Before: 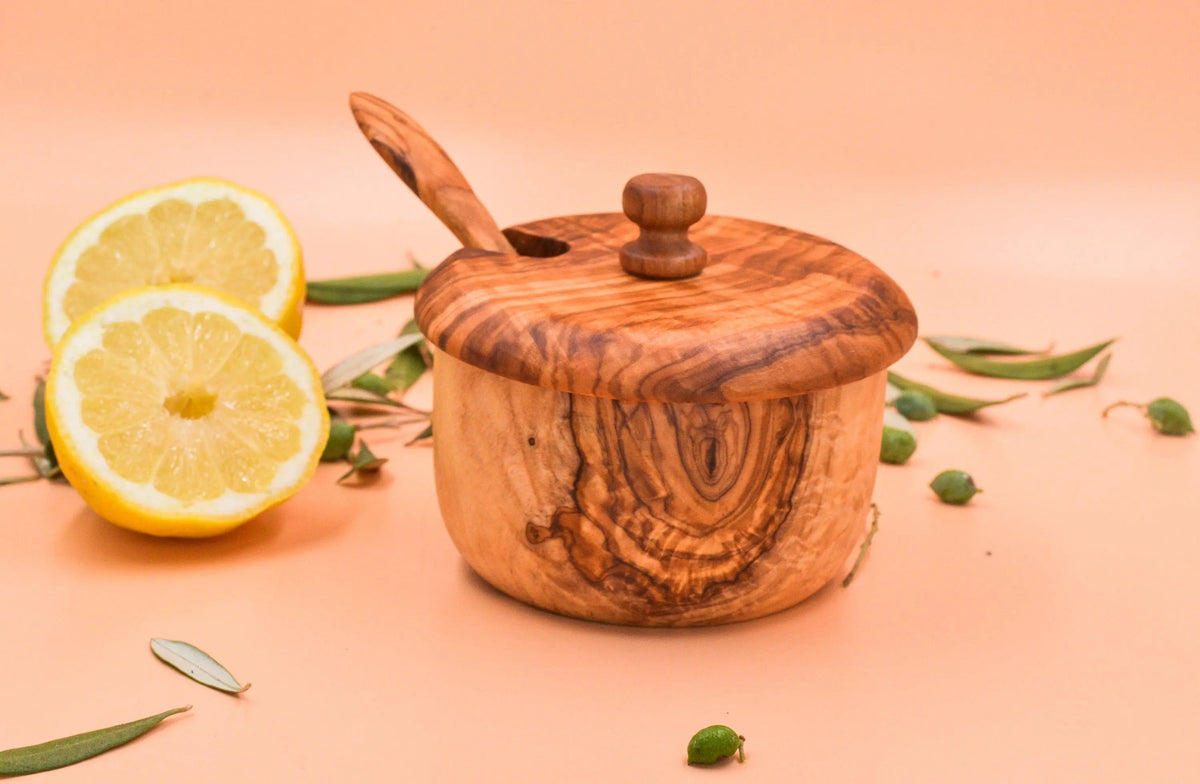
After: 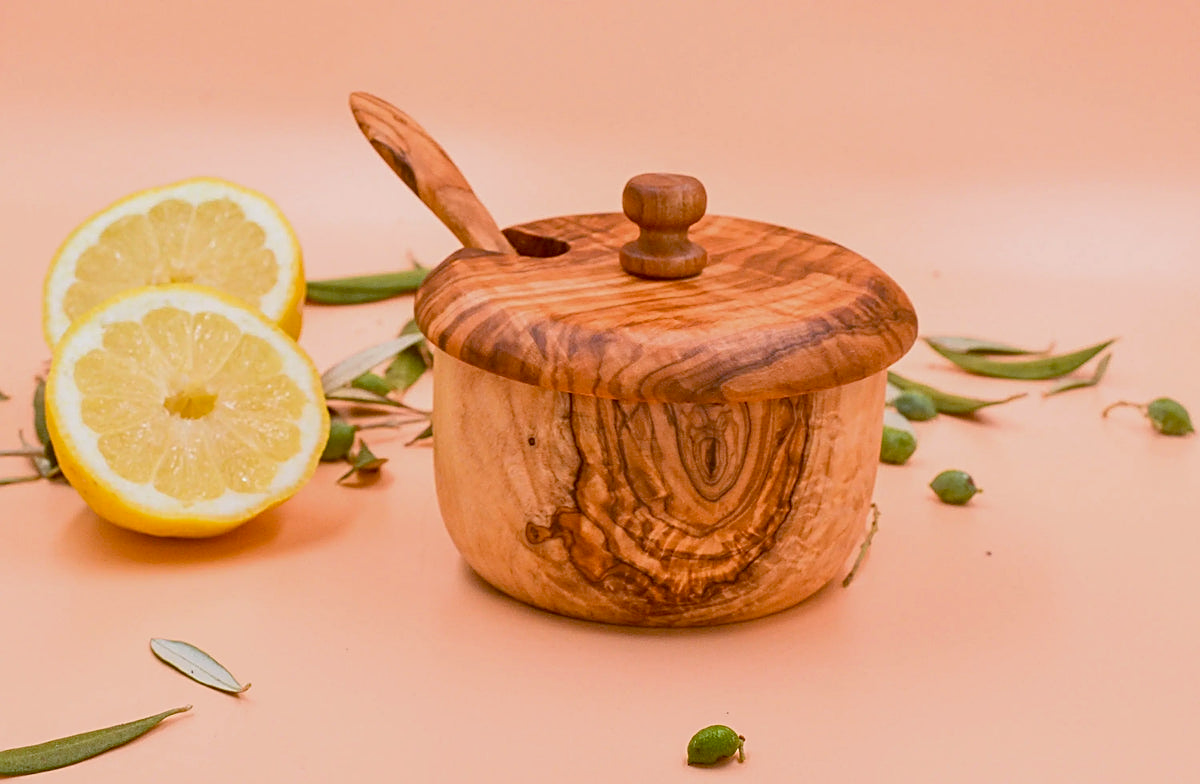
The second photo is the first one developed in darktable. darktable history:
color balance: lift [1, 1.015, 1.004, 0.985], gamma [1, 0.958, 0.971, 1.042], gain [1, 0.956, 0.977, 1.044]
sharpen: on, module defaults
exposure: black level correction 0.001, exposure -0.2 EV, compensate highlight preservation false
contrast equalizer: y [[0.5, 0.5, 0.468, 0.5, 0.5, 0.5], [0.5 ×6], [0.5 ×6], [0 ×6], [0 ×6]]
